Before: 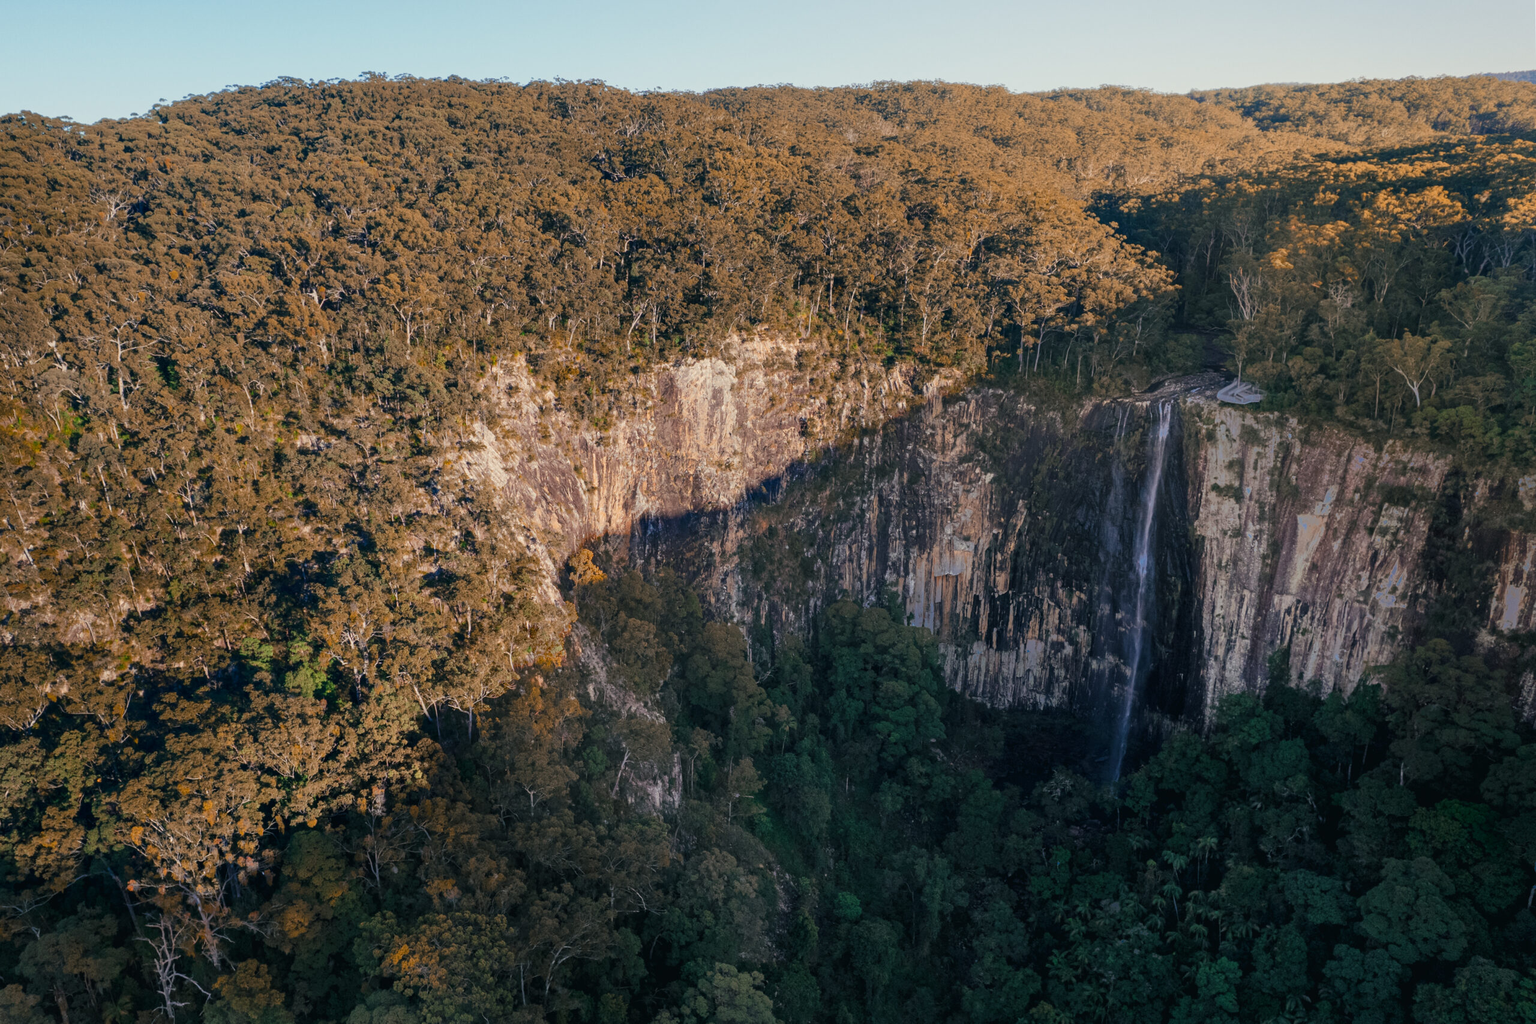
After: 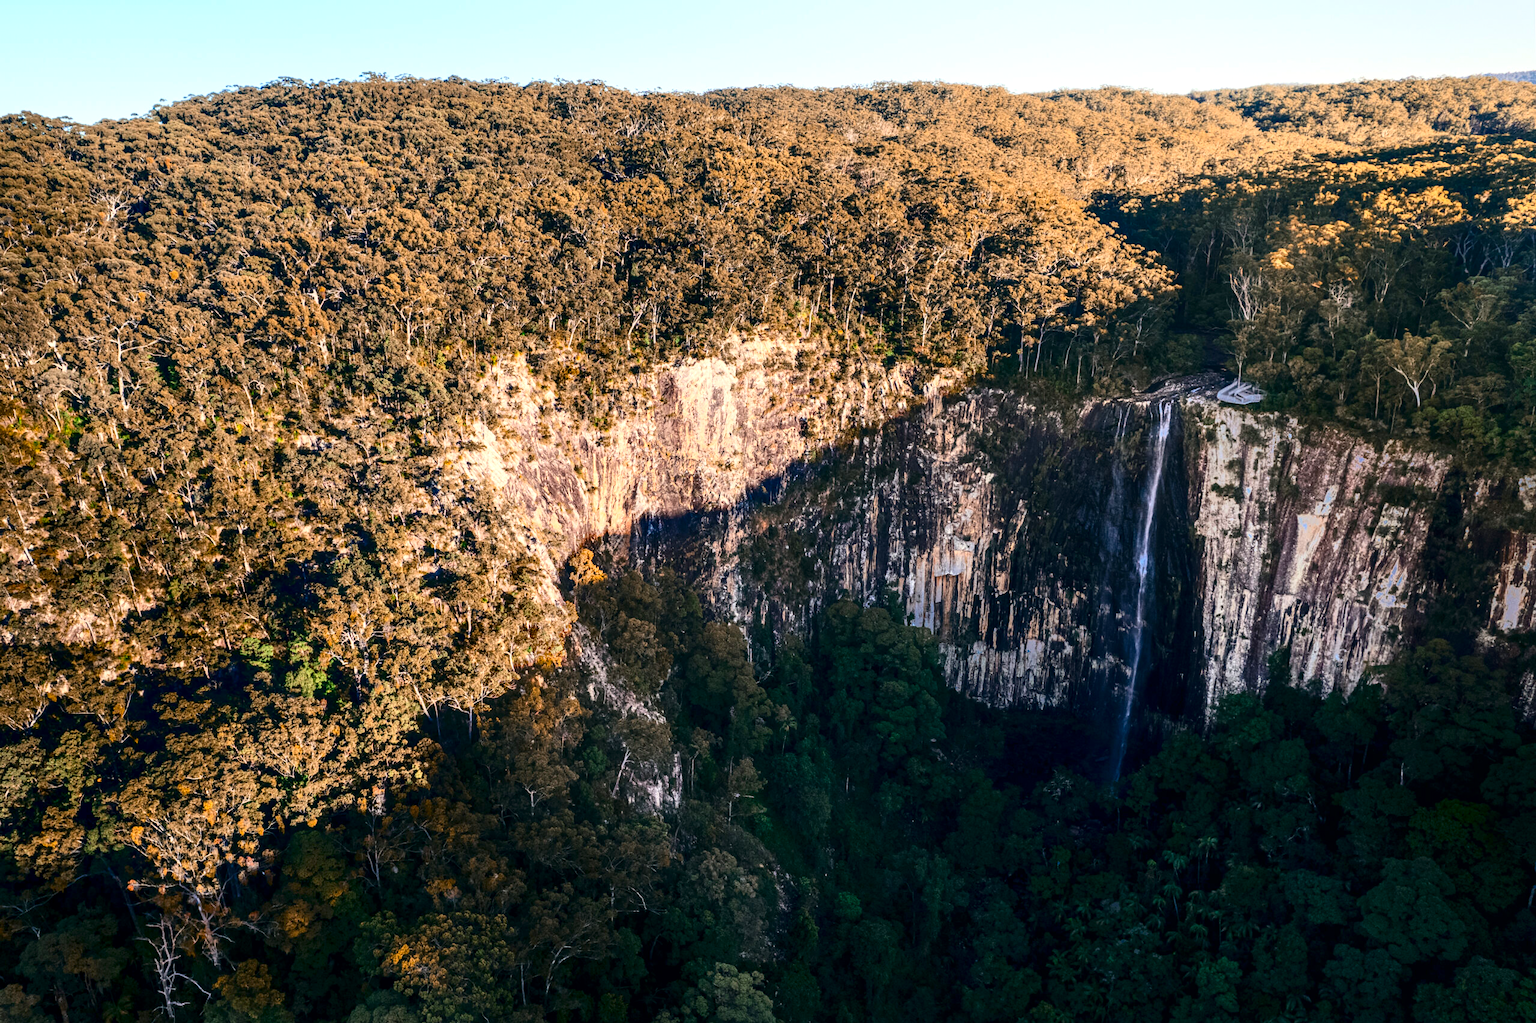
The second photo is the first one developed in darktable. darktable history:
contrast brightness saturation: contrast 0.32, brightness -0.08, saturation 0.17
local contrast: on, module defaults
exposure: black level correction 0, exposure 0.7 EV, compensate exposure bias true, compensate highlight preservation false
